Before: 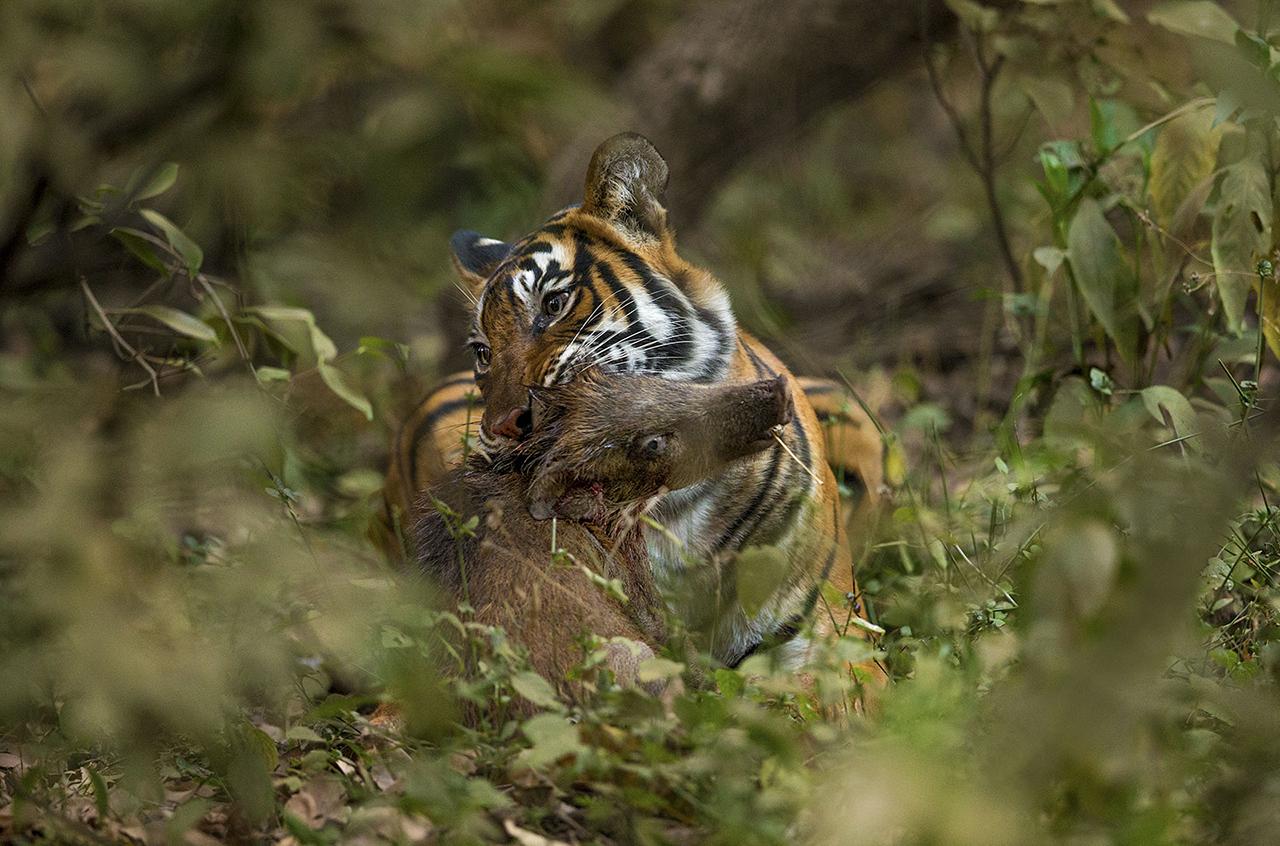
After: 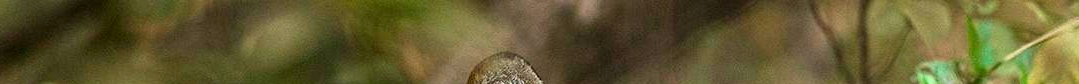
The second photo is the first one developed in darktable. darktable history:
contrast brightness saturation: contrast 0.07
crop and rotate: left 9.644%, top 9.491%, right 6.021%, bottom 80.509%
exposure: black level correction 0, exposure 1 EV, compensate exposure bias true, compensate highlight preservation false
